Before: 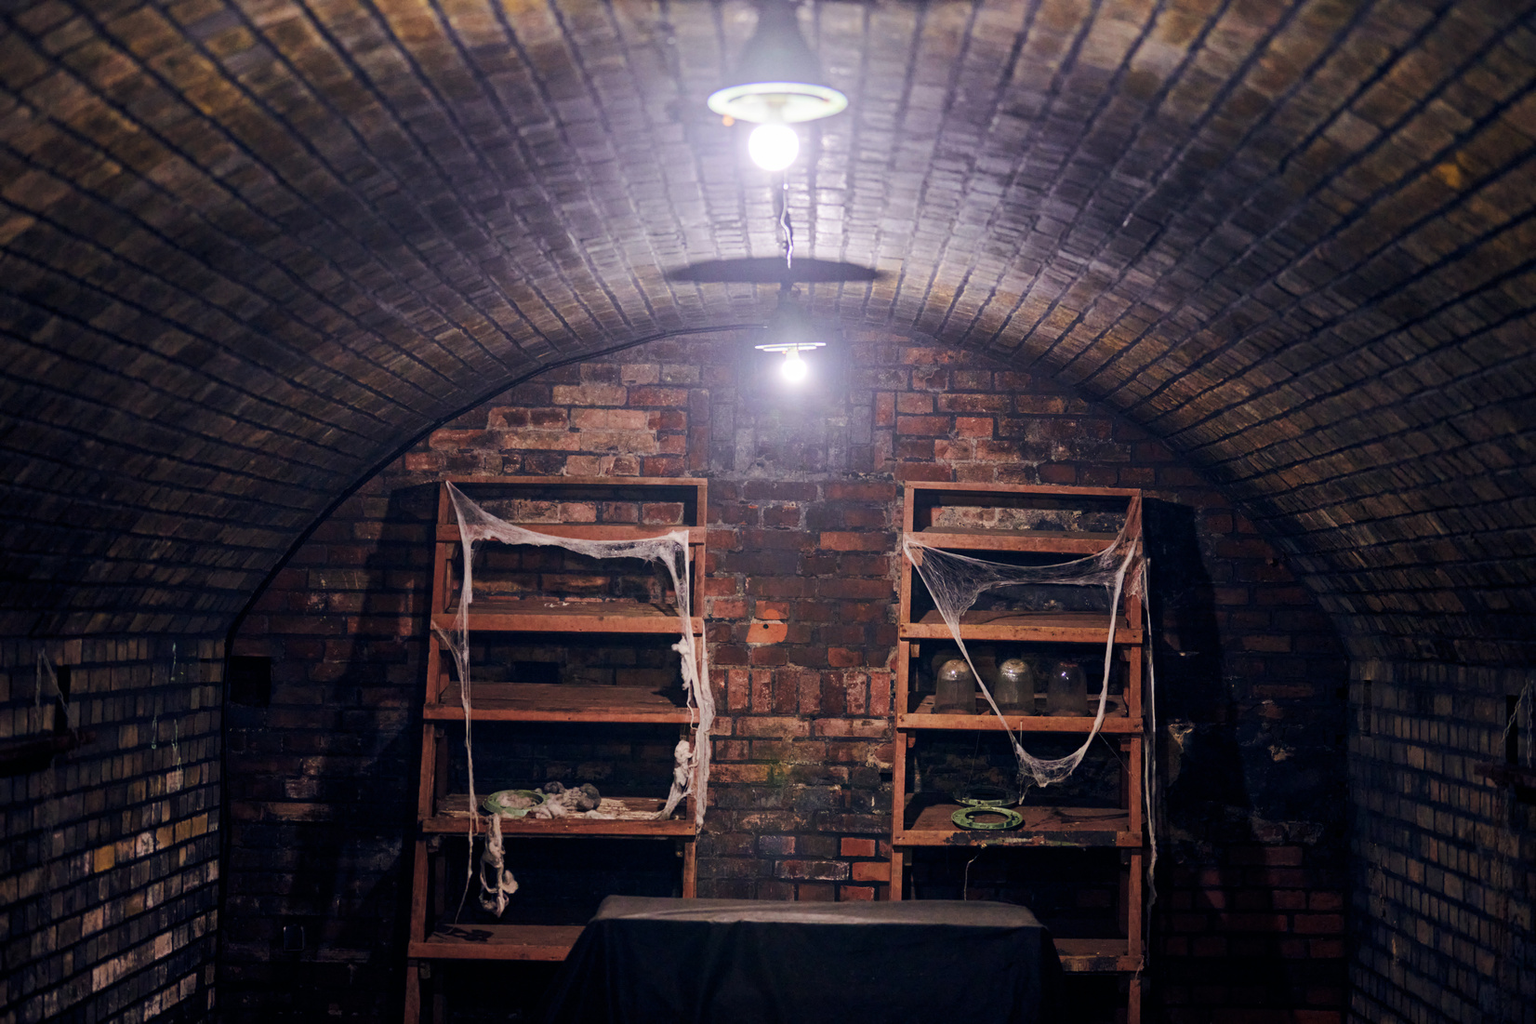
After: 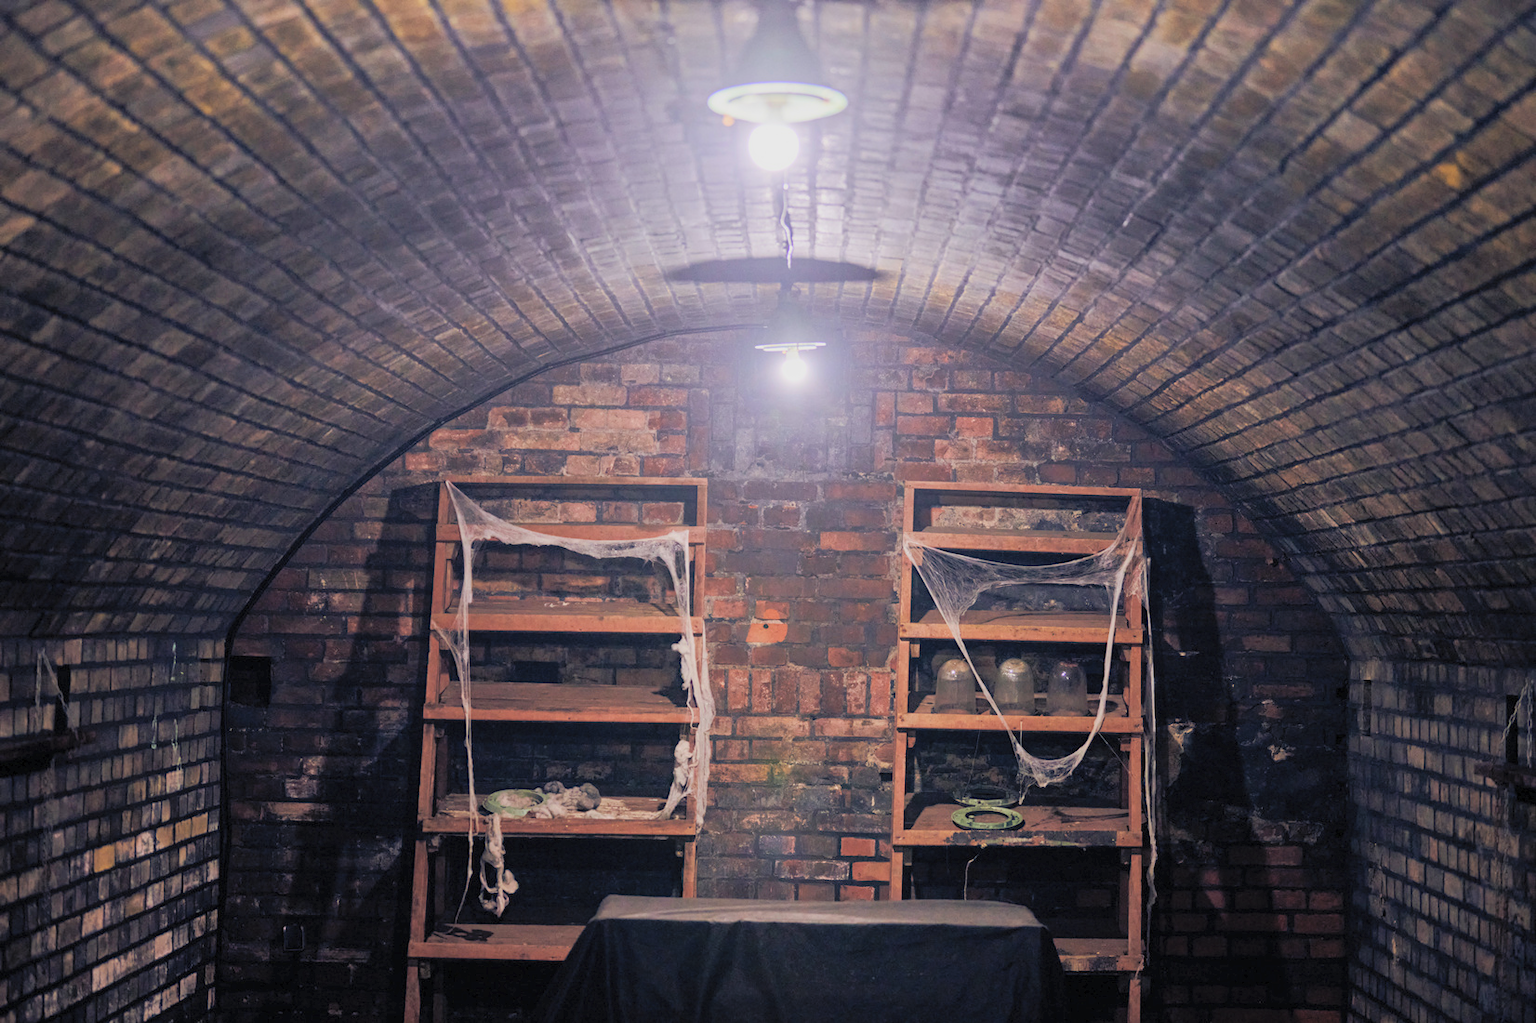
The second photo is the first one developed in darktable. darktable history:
contrast brightness saturation: brightness 0.282
shadows and highlights: radius 331.16, shadows 54.43, highlights -99.77, compress 94.39%, soften with gaussian
tone equalizer: -8 EV 0.264 EV, -7 EV 0.402 EV, -6 EV 0.436 EV, -5 EV 0.22 EV, -3 EV -0.273 EV, -2 EV -0.406 EV, -1 EV -0.438 EV, +0 EV -0.274 EV, smoothing diameter 2.12%, edges refinement/feathering 19.7, mask exposure compensation -1.57 EV, filter diffusion 5
